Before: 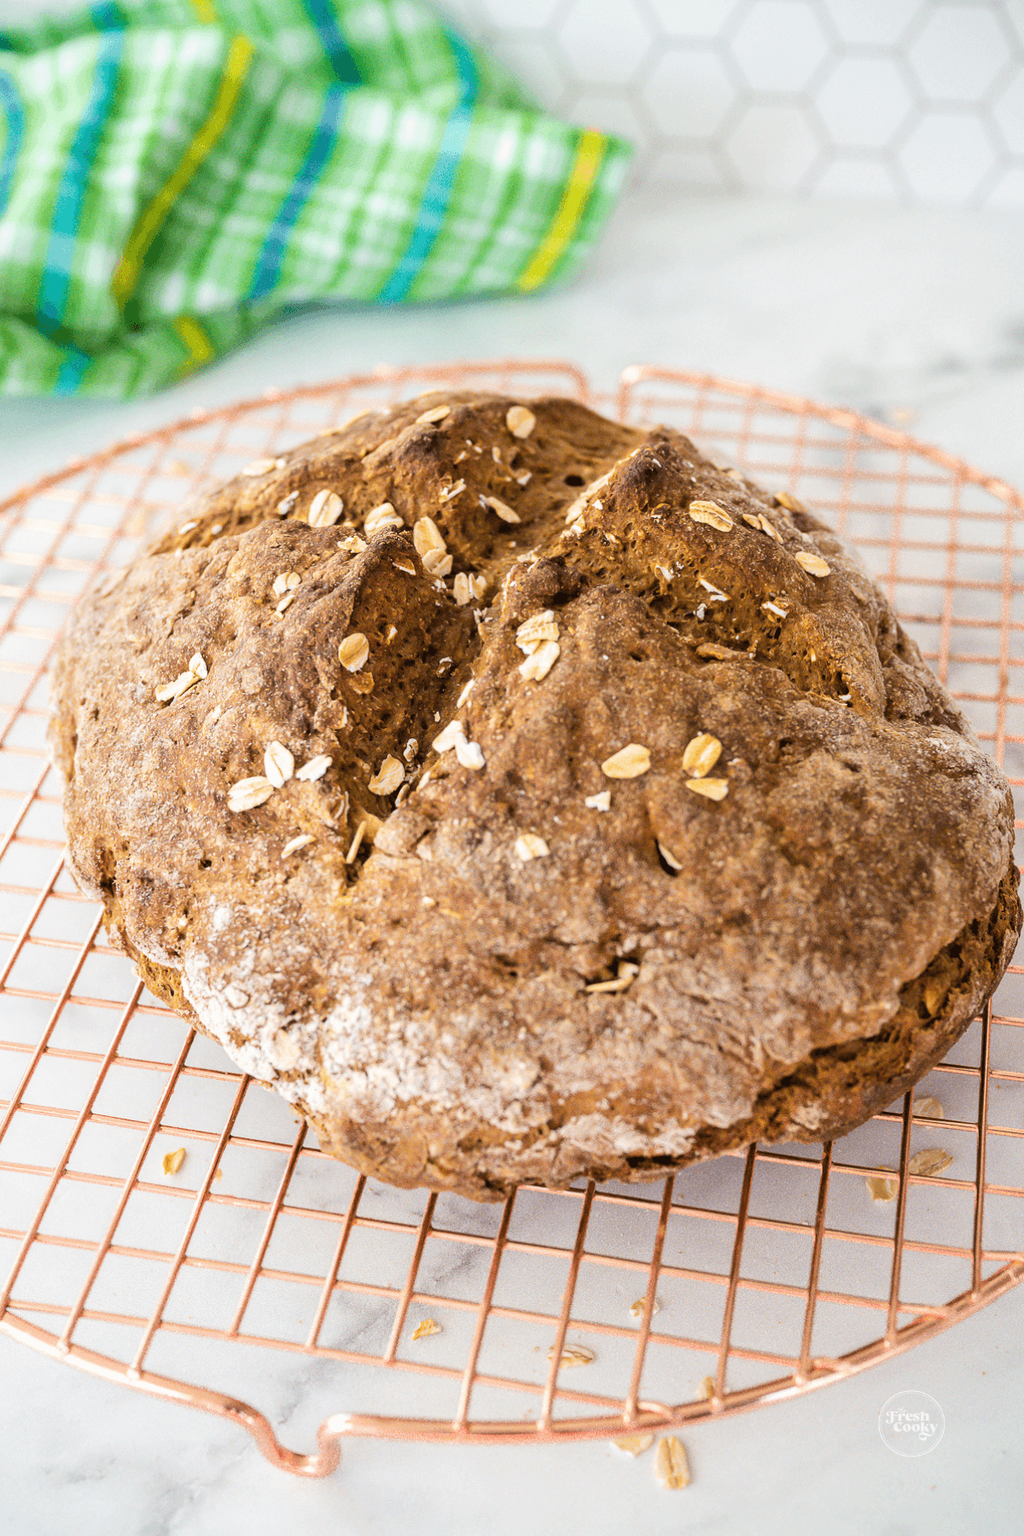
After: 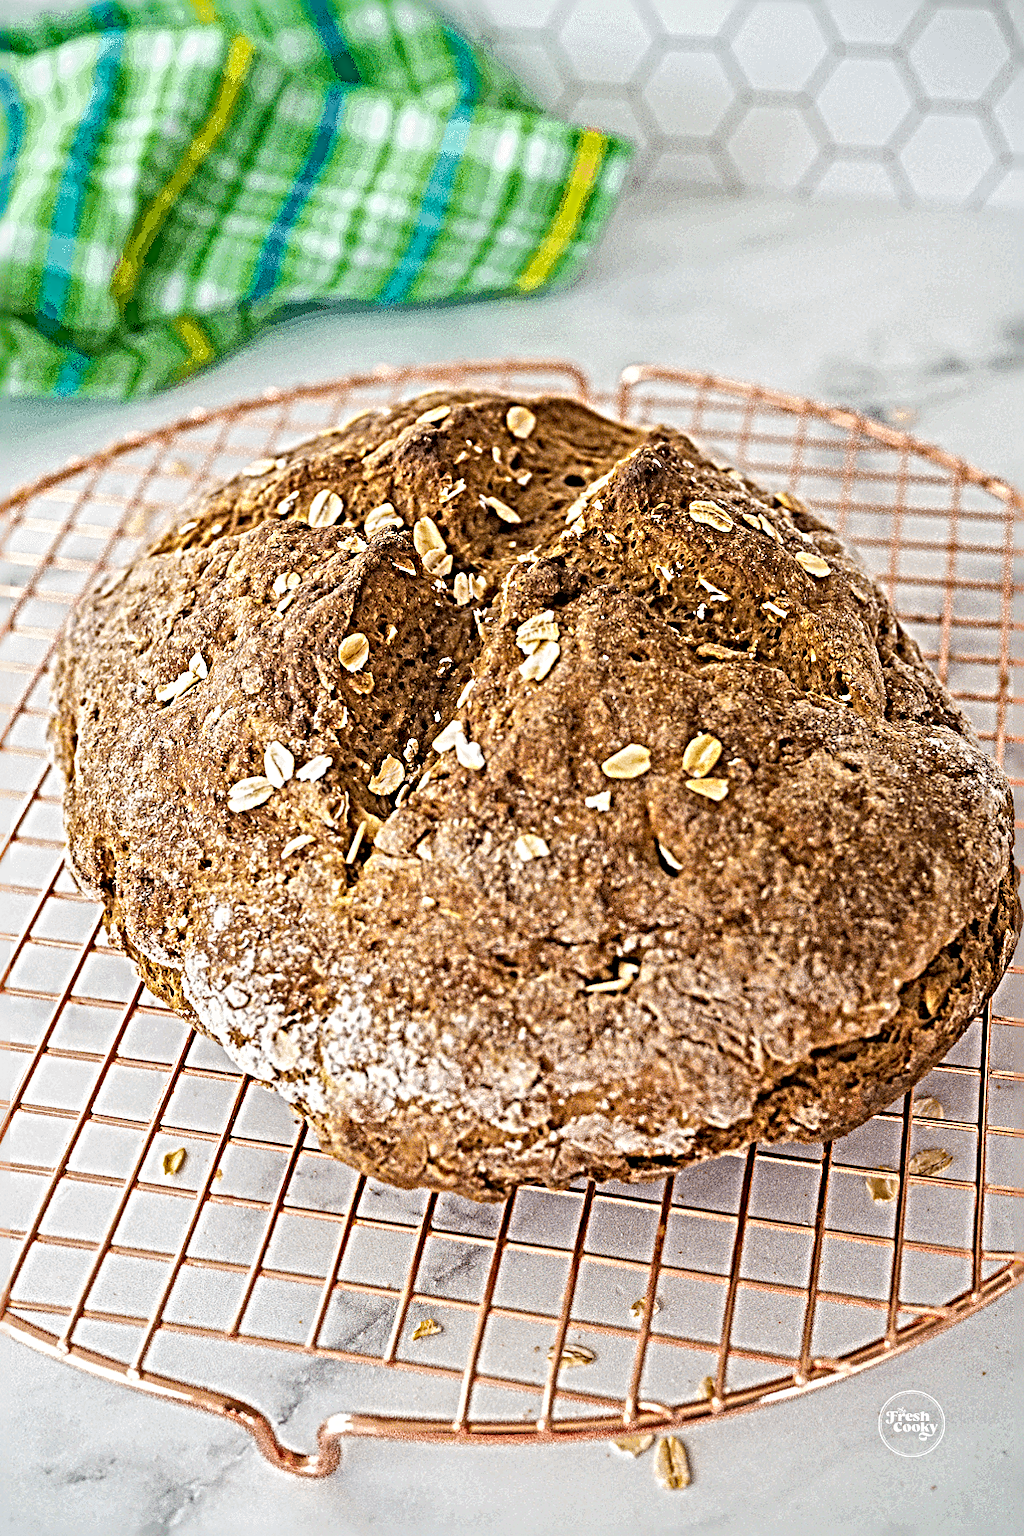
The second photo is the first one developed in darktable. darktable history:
haze removal: compatibility mode true, adaptive false
local contrast: detail 110%
sharpen: radius 6.275, amount 1.785, threshold 0.231
shadows and highlights: shadows 48.62, highlights -41.18, soften with gaussian
